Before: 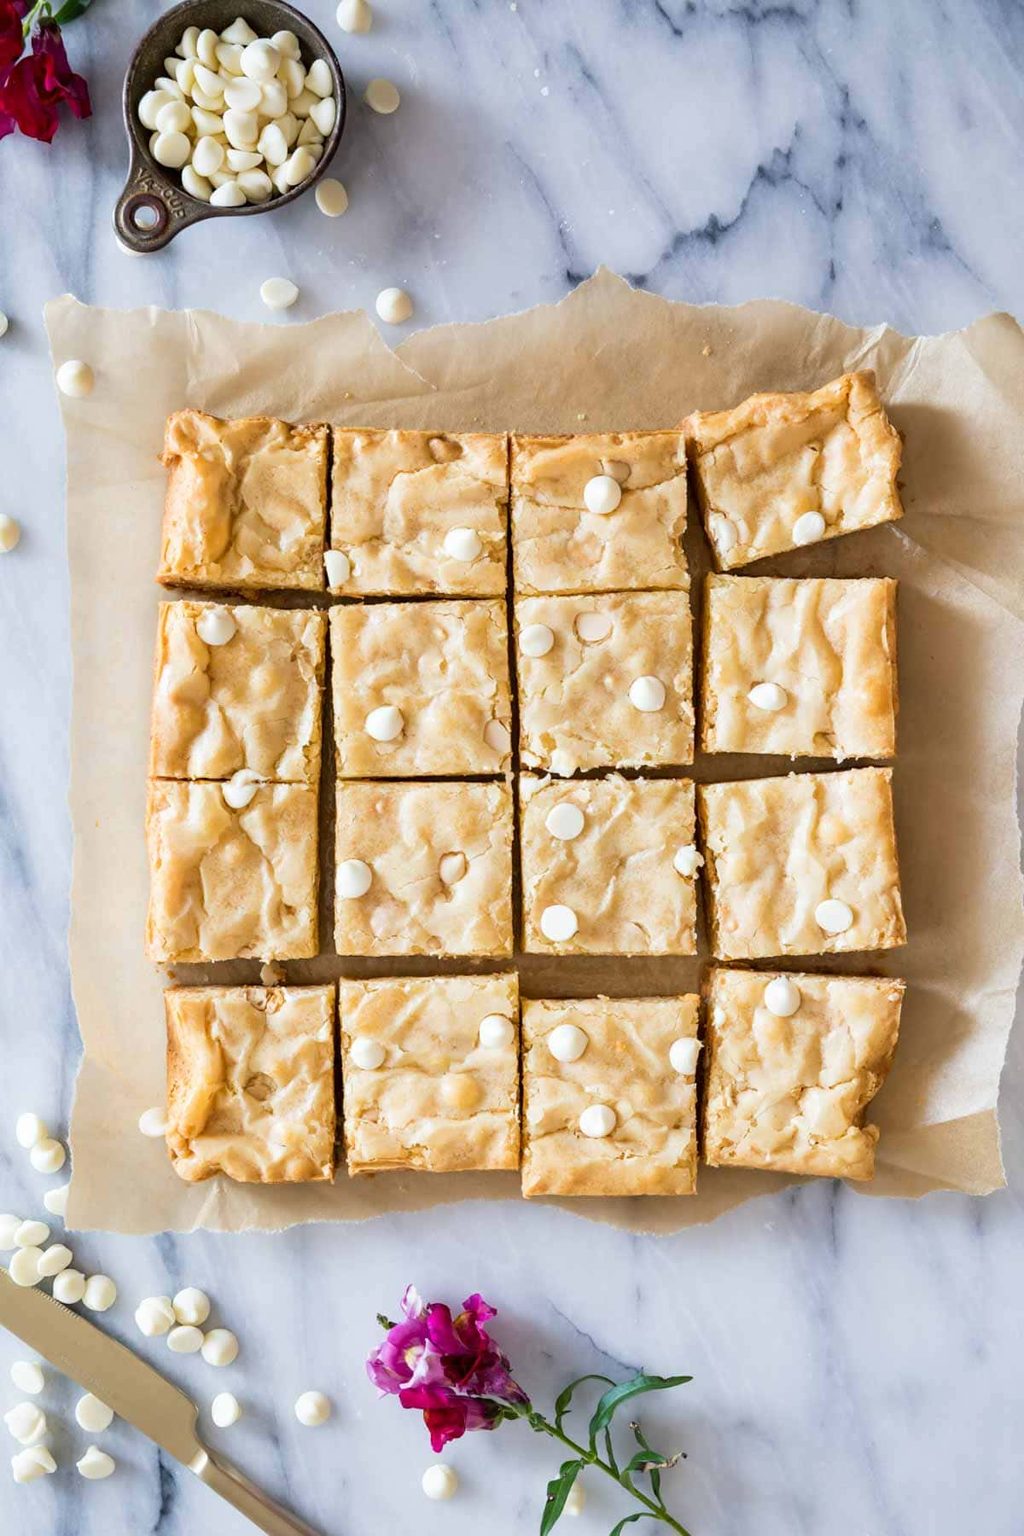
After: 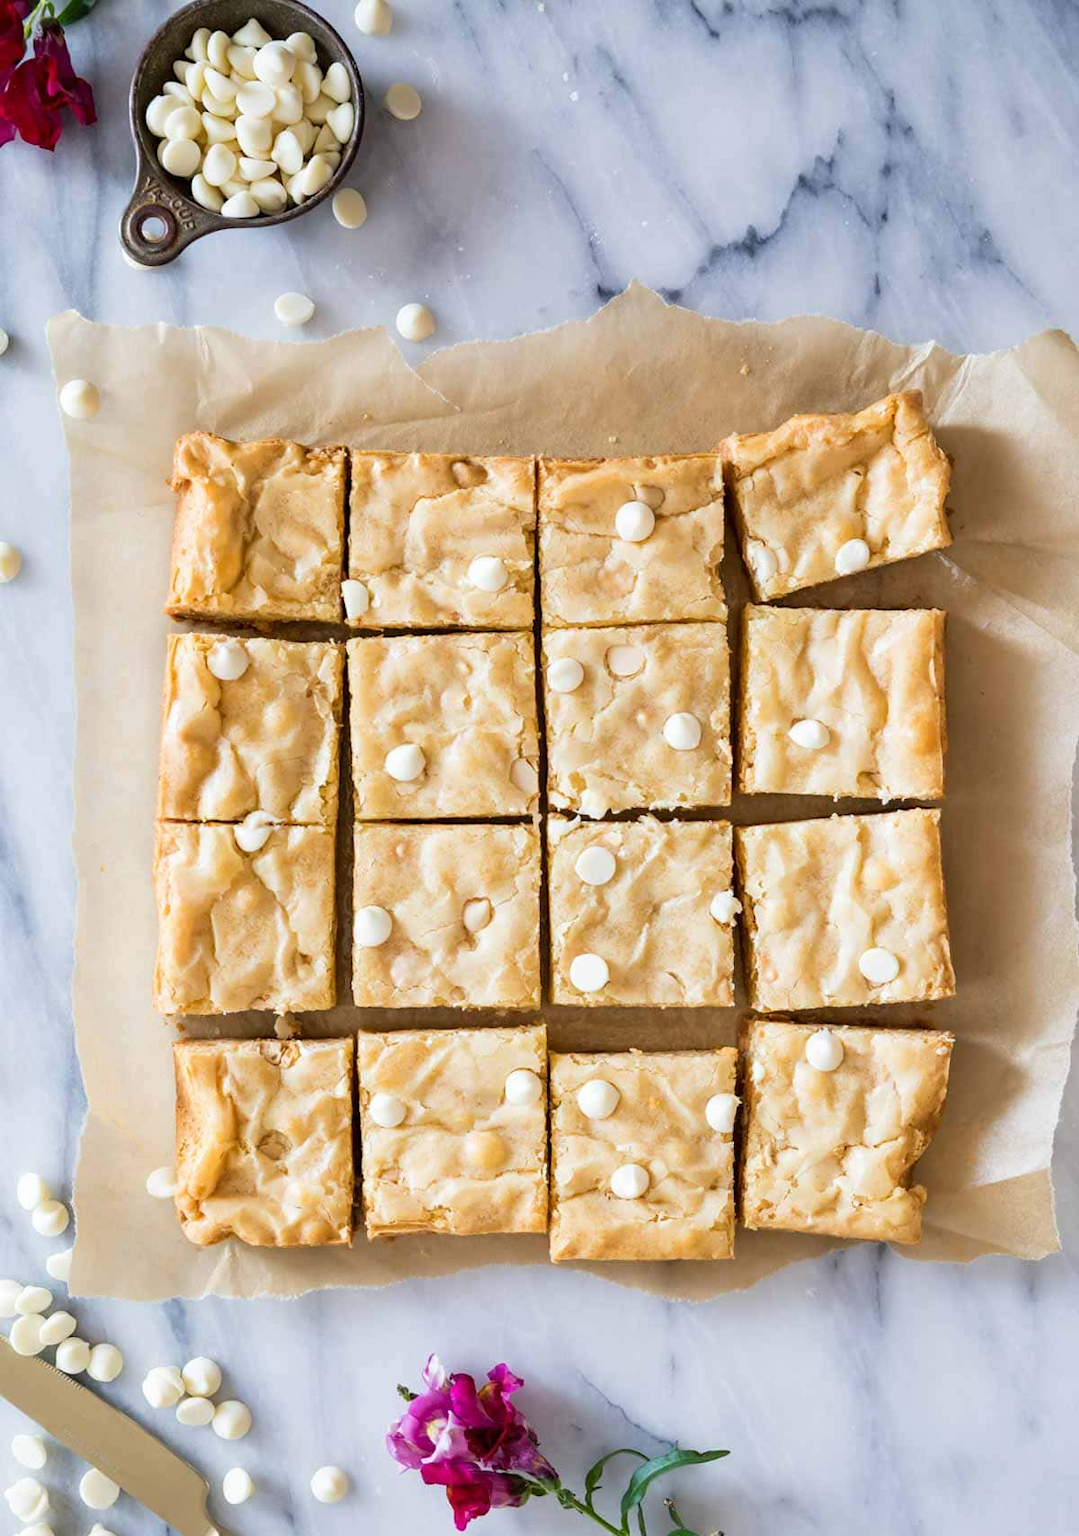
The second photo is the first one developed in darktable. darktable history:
crop and rotate: top 0.006%, bottom 5.1%
